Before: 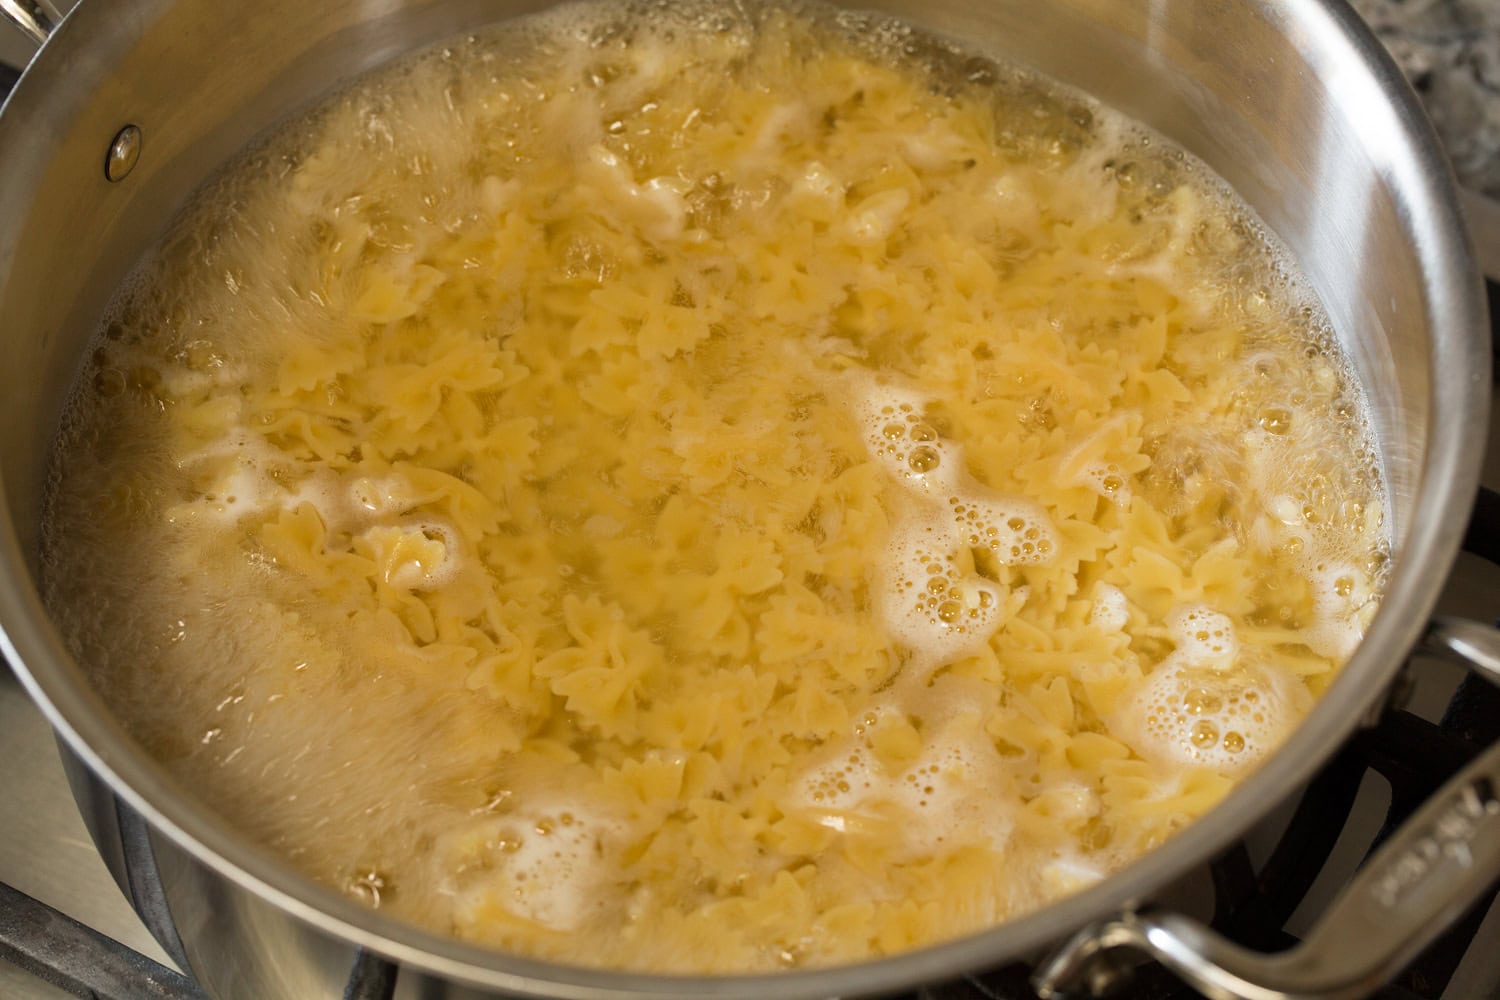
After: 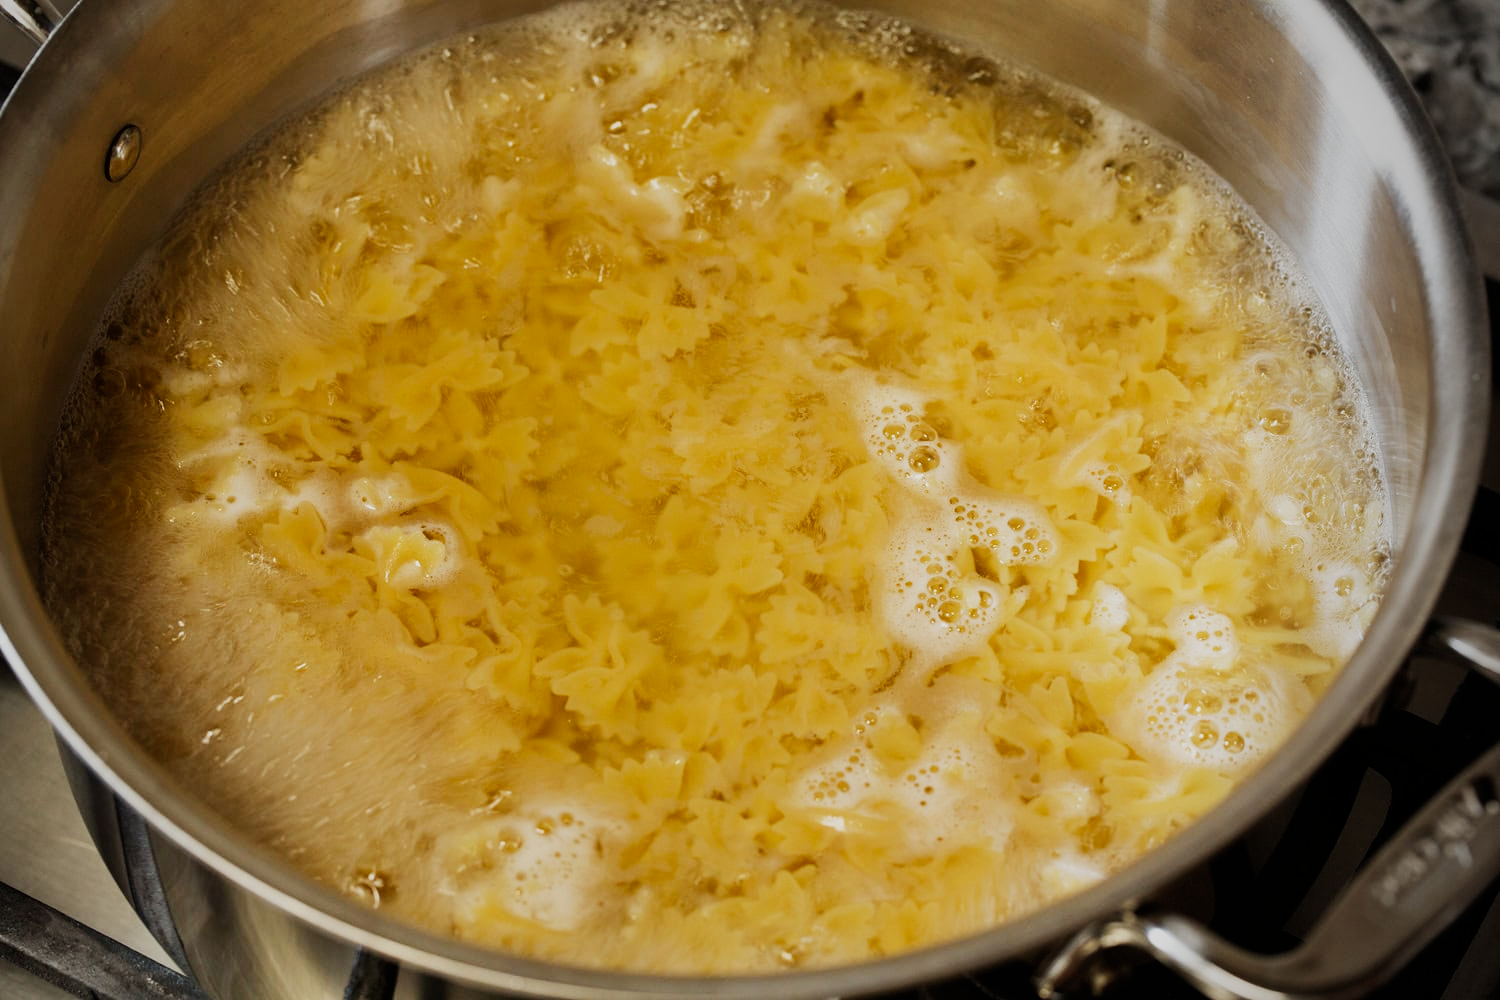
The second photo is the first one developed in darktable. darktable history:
exposure: compensate highlight preservation false
sigmoid: contrast 1.7, skew -0.2, preserve hue 0%, red attenuation 0.1, red rotation 0.035, green attenuation 0.1, green rotation -0.017, blue attenuation 0.15, blue rotation -0.052, base primaries Rec2020
vignetting: center (-0.15, 0.013)
